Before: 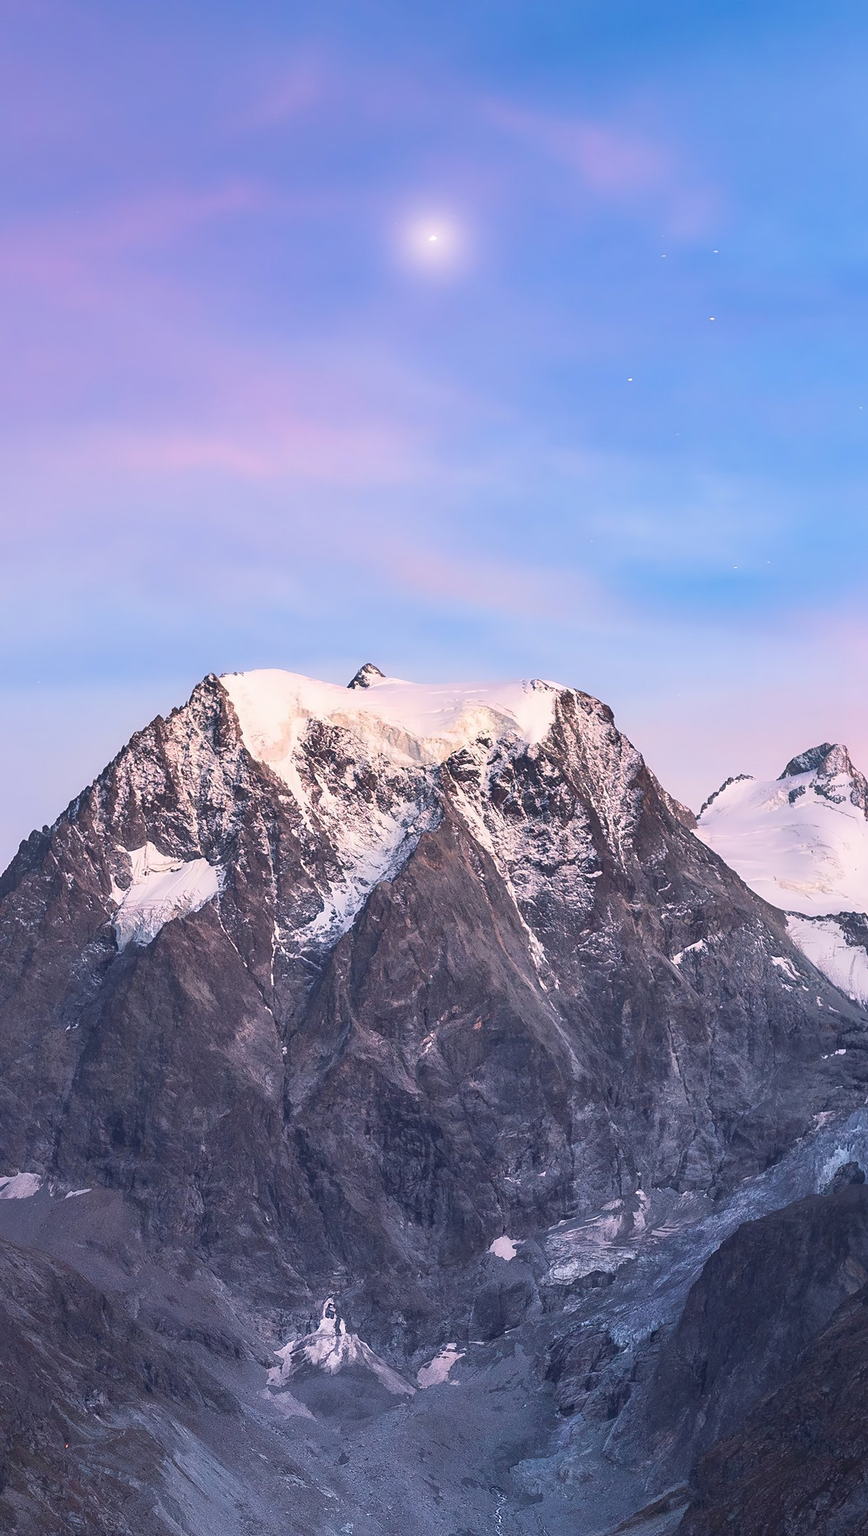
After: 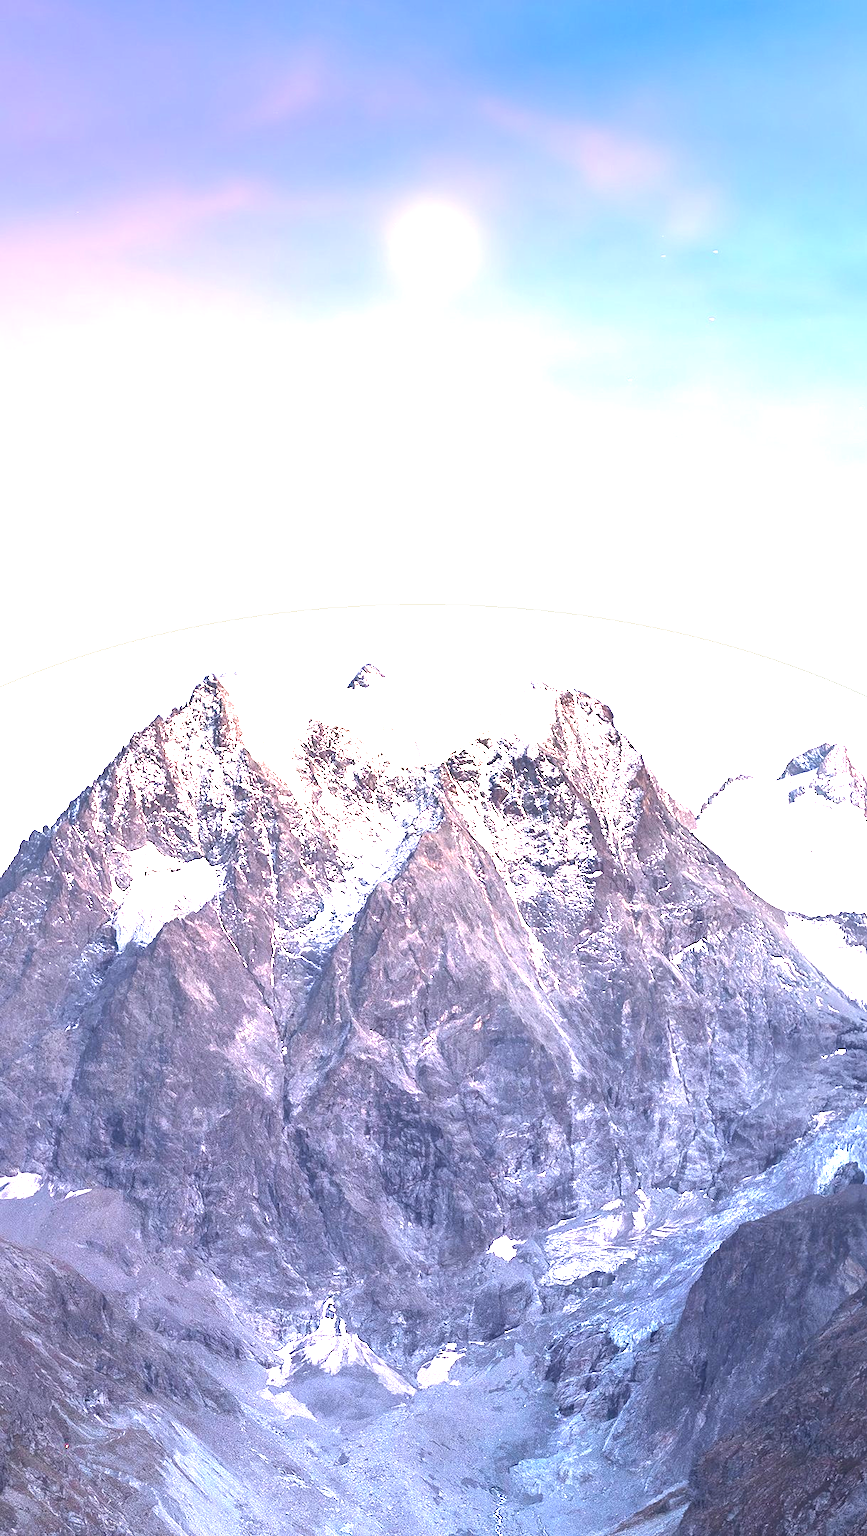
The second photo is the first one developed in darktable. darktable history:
vignetting: fall-off start 97.52%, fall-off radius 100%, brightness -0.574, saturation 0, center (-0.027, 0.404), width/height ratio 1.368, unbound false
tone equalizer: -8 EV -0.417 EV, -7 EV -0.389 EV, -6 EV -0.333 EV, -5 EV -0.222 EV, -3 EV 0.222 EV, -2 EV 0.333 EV, -1 EV 0.389 EV, +0 EV 0.417 EV, edges refinement/feathering 500, mask exposure compensation -1.57 EV, preserve details no
exposure: black level correction 0, exposure 1.75 EV, compensate exposure bias true, compensate highlight preservation false
